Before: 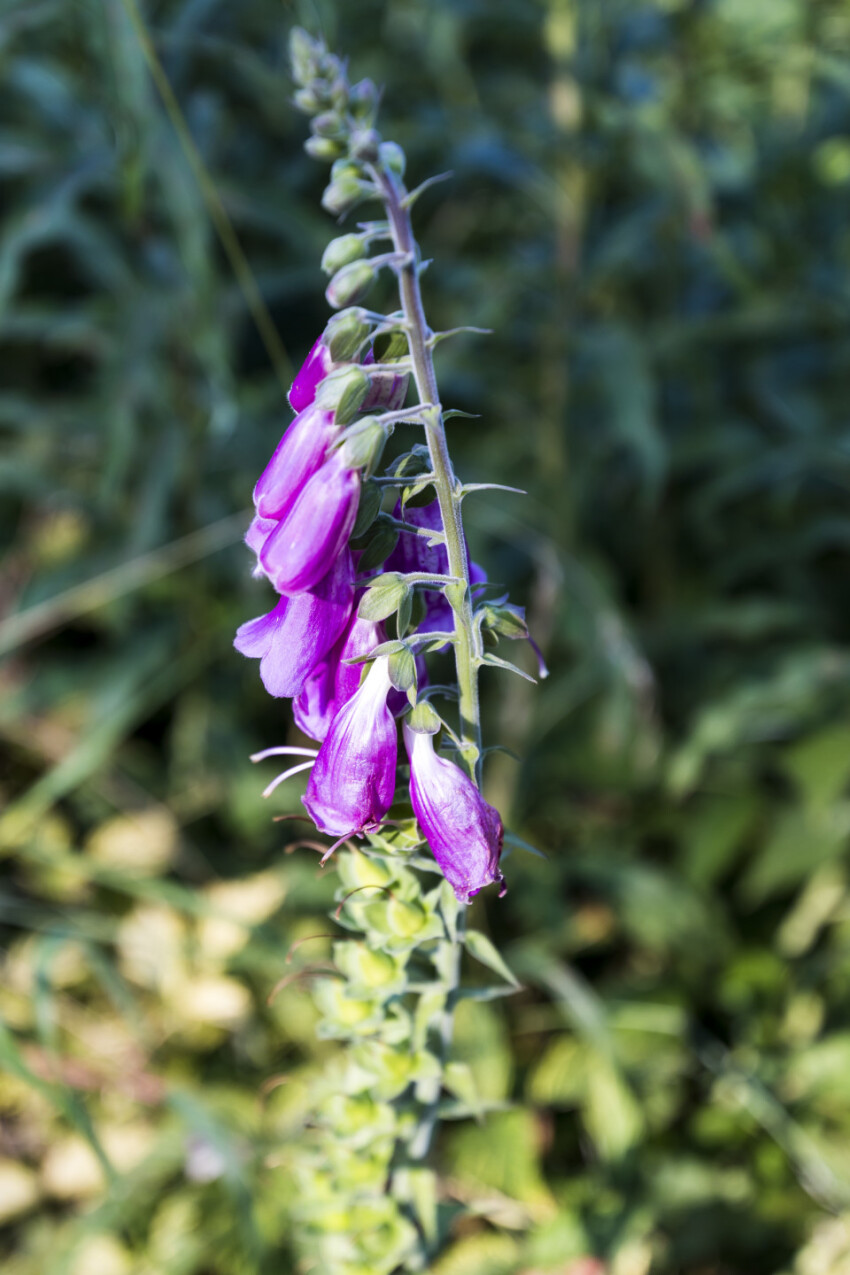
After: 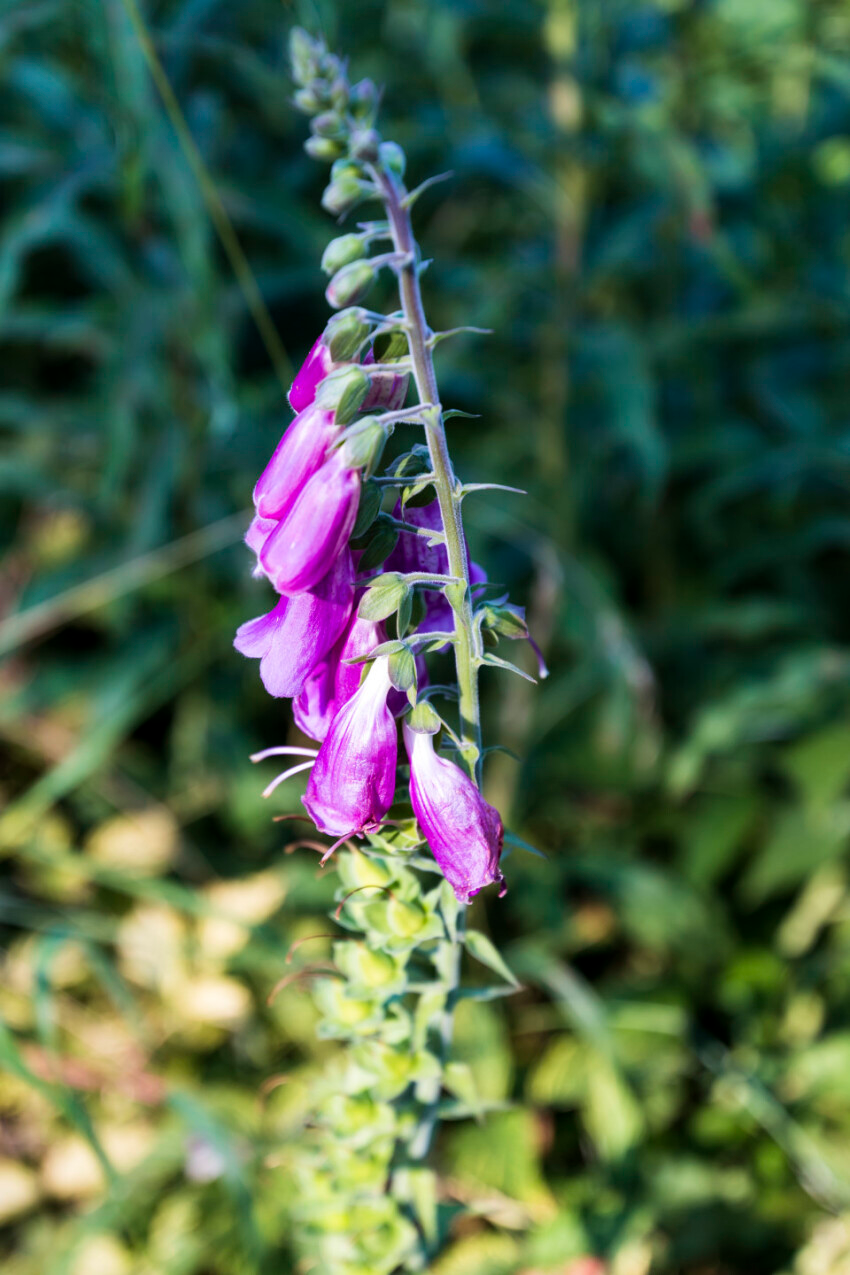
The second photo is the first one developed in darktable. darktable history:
velvia: strength 16.47%
